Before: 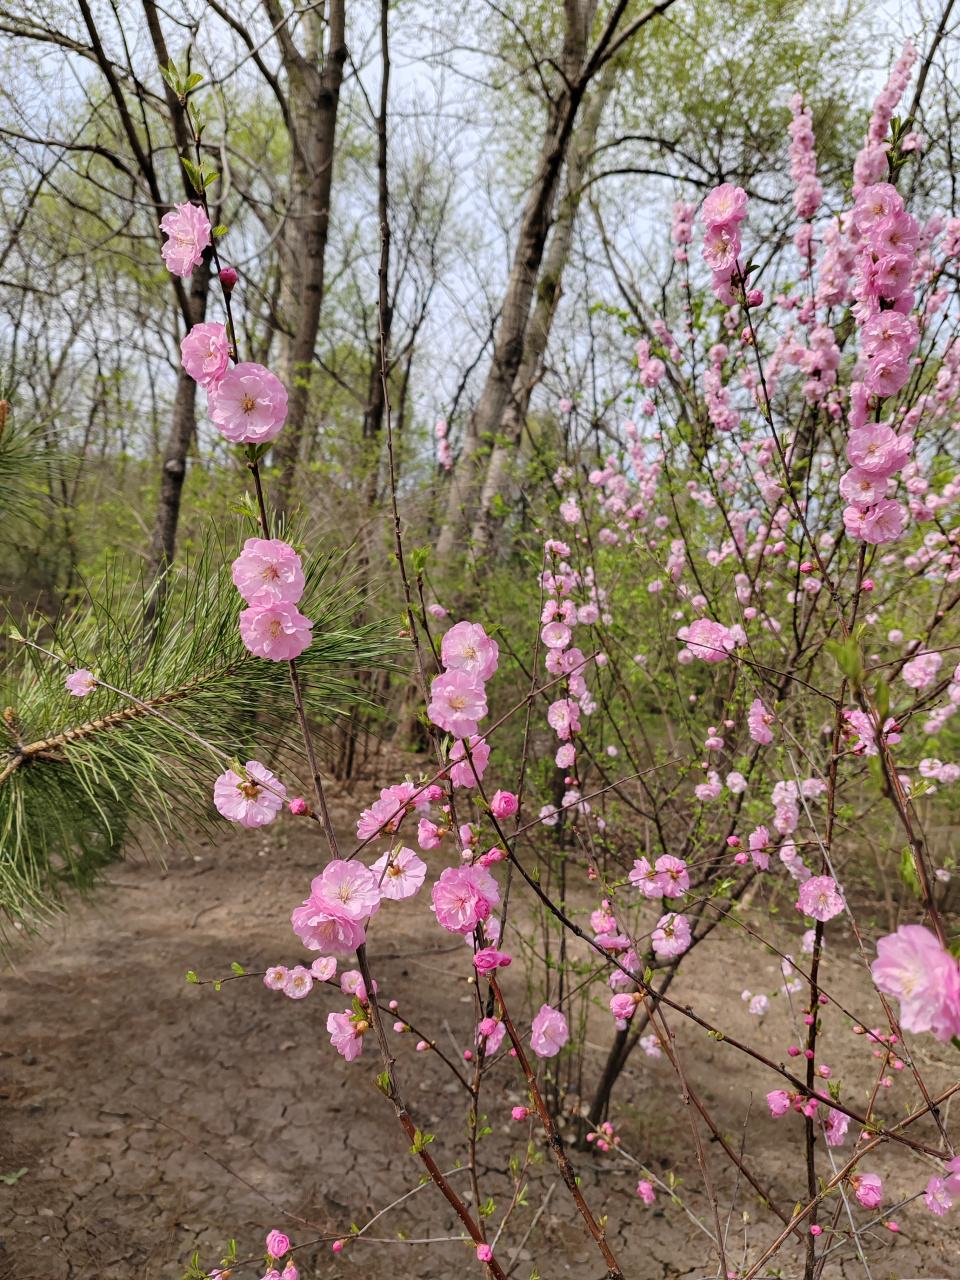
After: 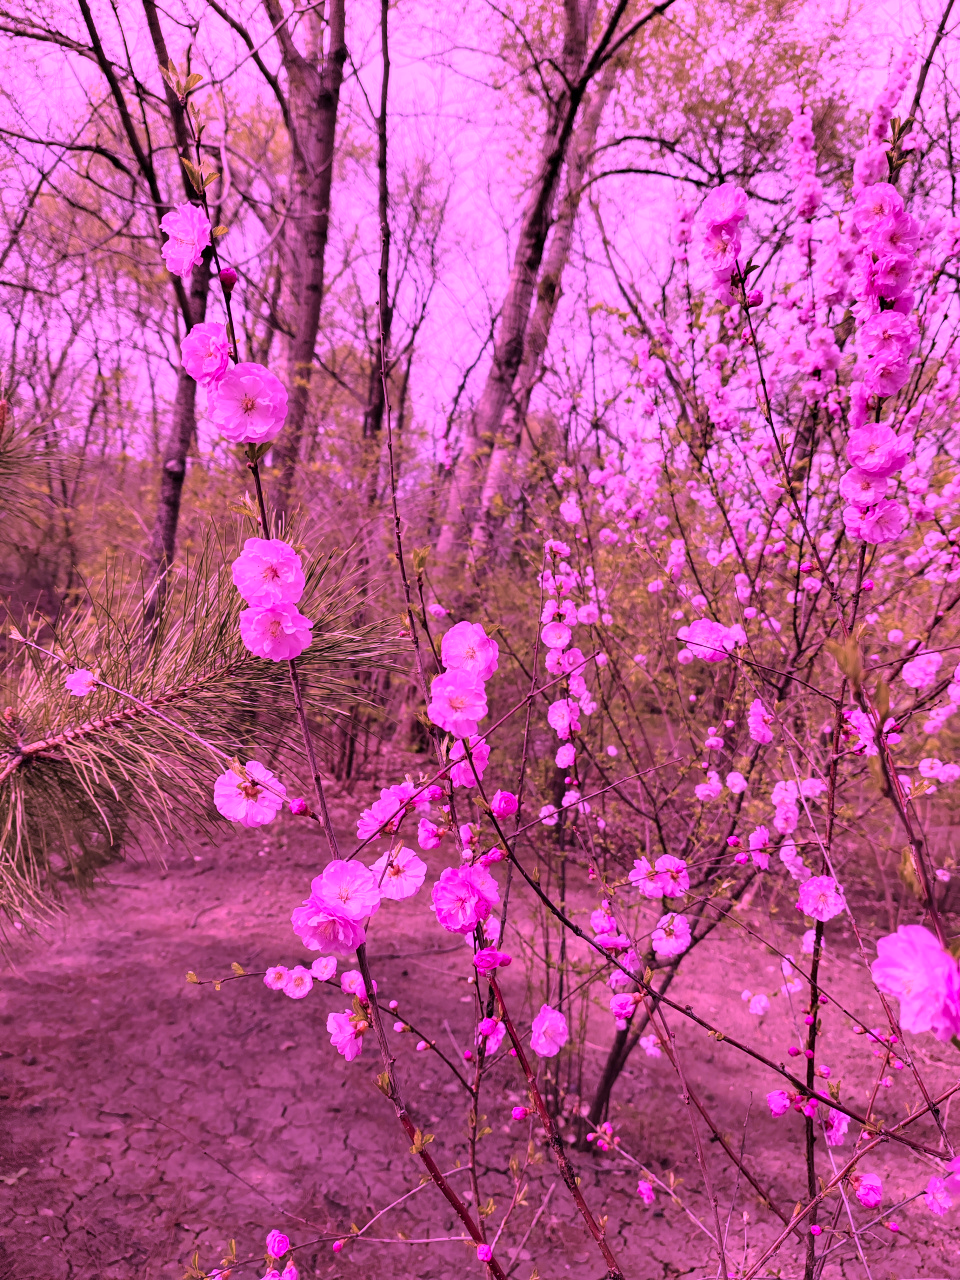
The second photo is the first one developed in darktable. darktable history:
color calibration: illuminant custom, x 0.262, y 0.521, temperature 7015.25 K
